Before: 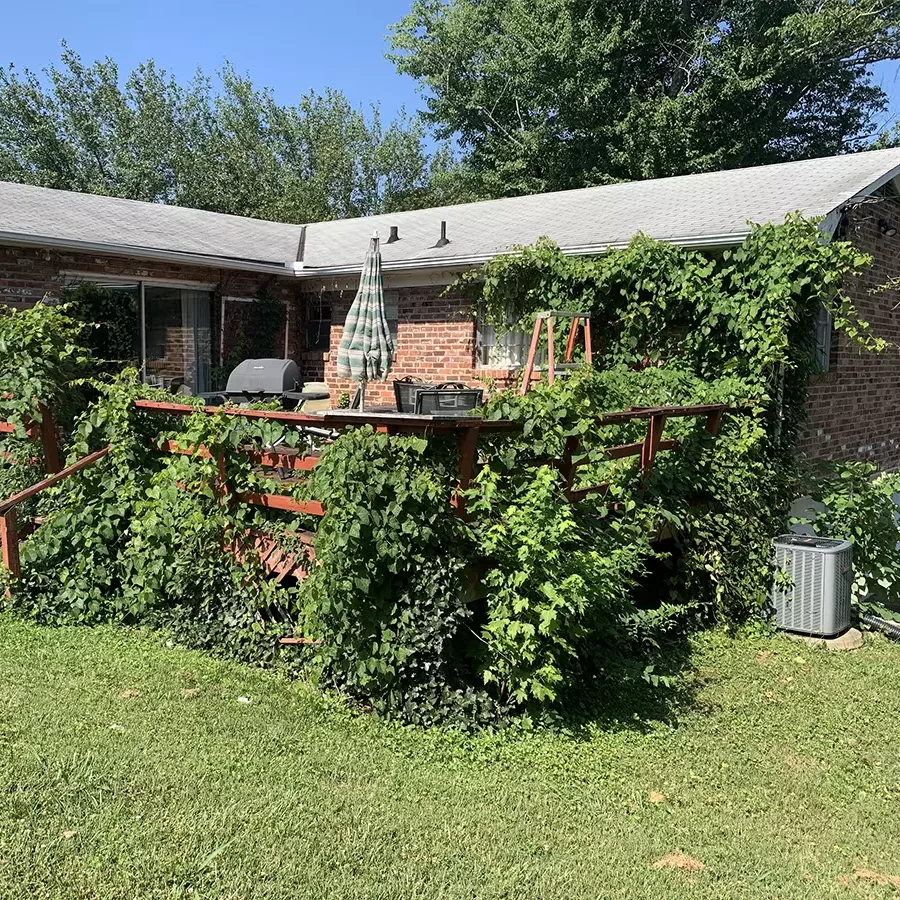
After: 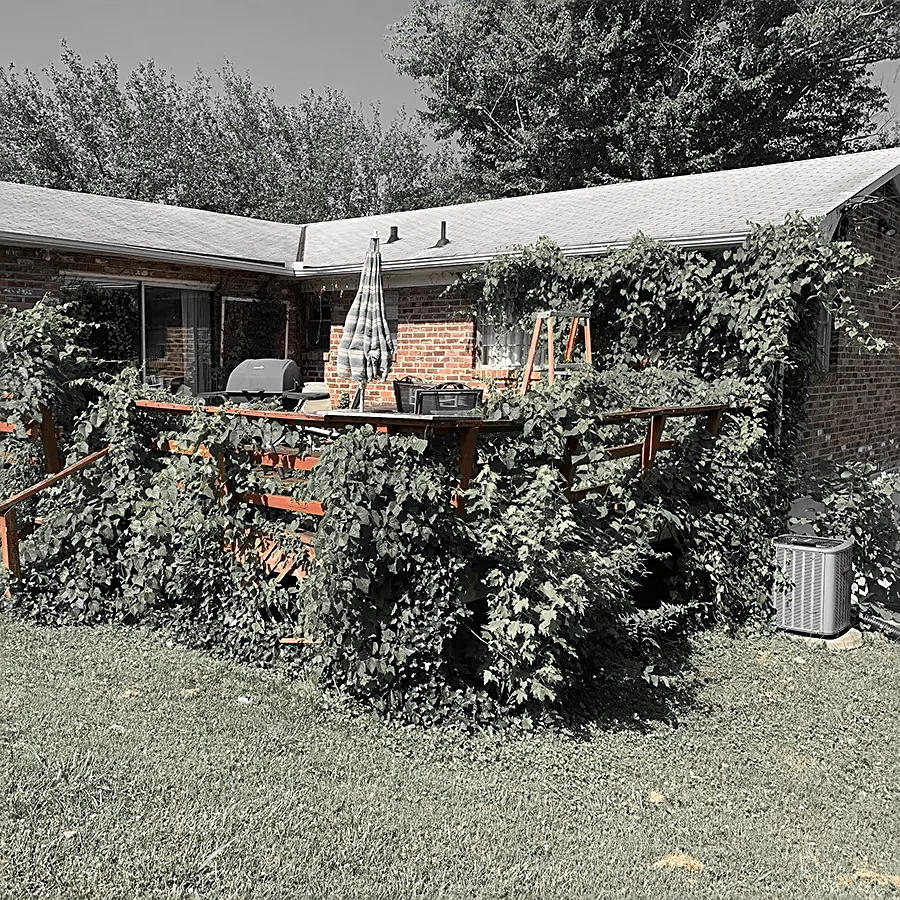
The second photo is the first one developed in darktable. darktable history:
sharpen: on, module defaults
shadows and highlights: shadows 37.46, highlights -27.05, soften with gaussian
color zones: curves: ch0 [(0, 0.447) (0.184, 0.543) (0.323, 0.476) (0.429, 0.445) (0.571, 0.443) (0.714, 0.451) (0.857, 0.452) (1, 0.447)]; ch1 [(0, 0.464) (0.176, 0.46) (0.287, 0.177) (0.429, 0.002) (0.571, 0) (0.714, 0) (0.857, 0) (1, 0.464)]
